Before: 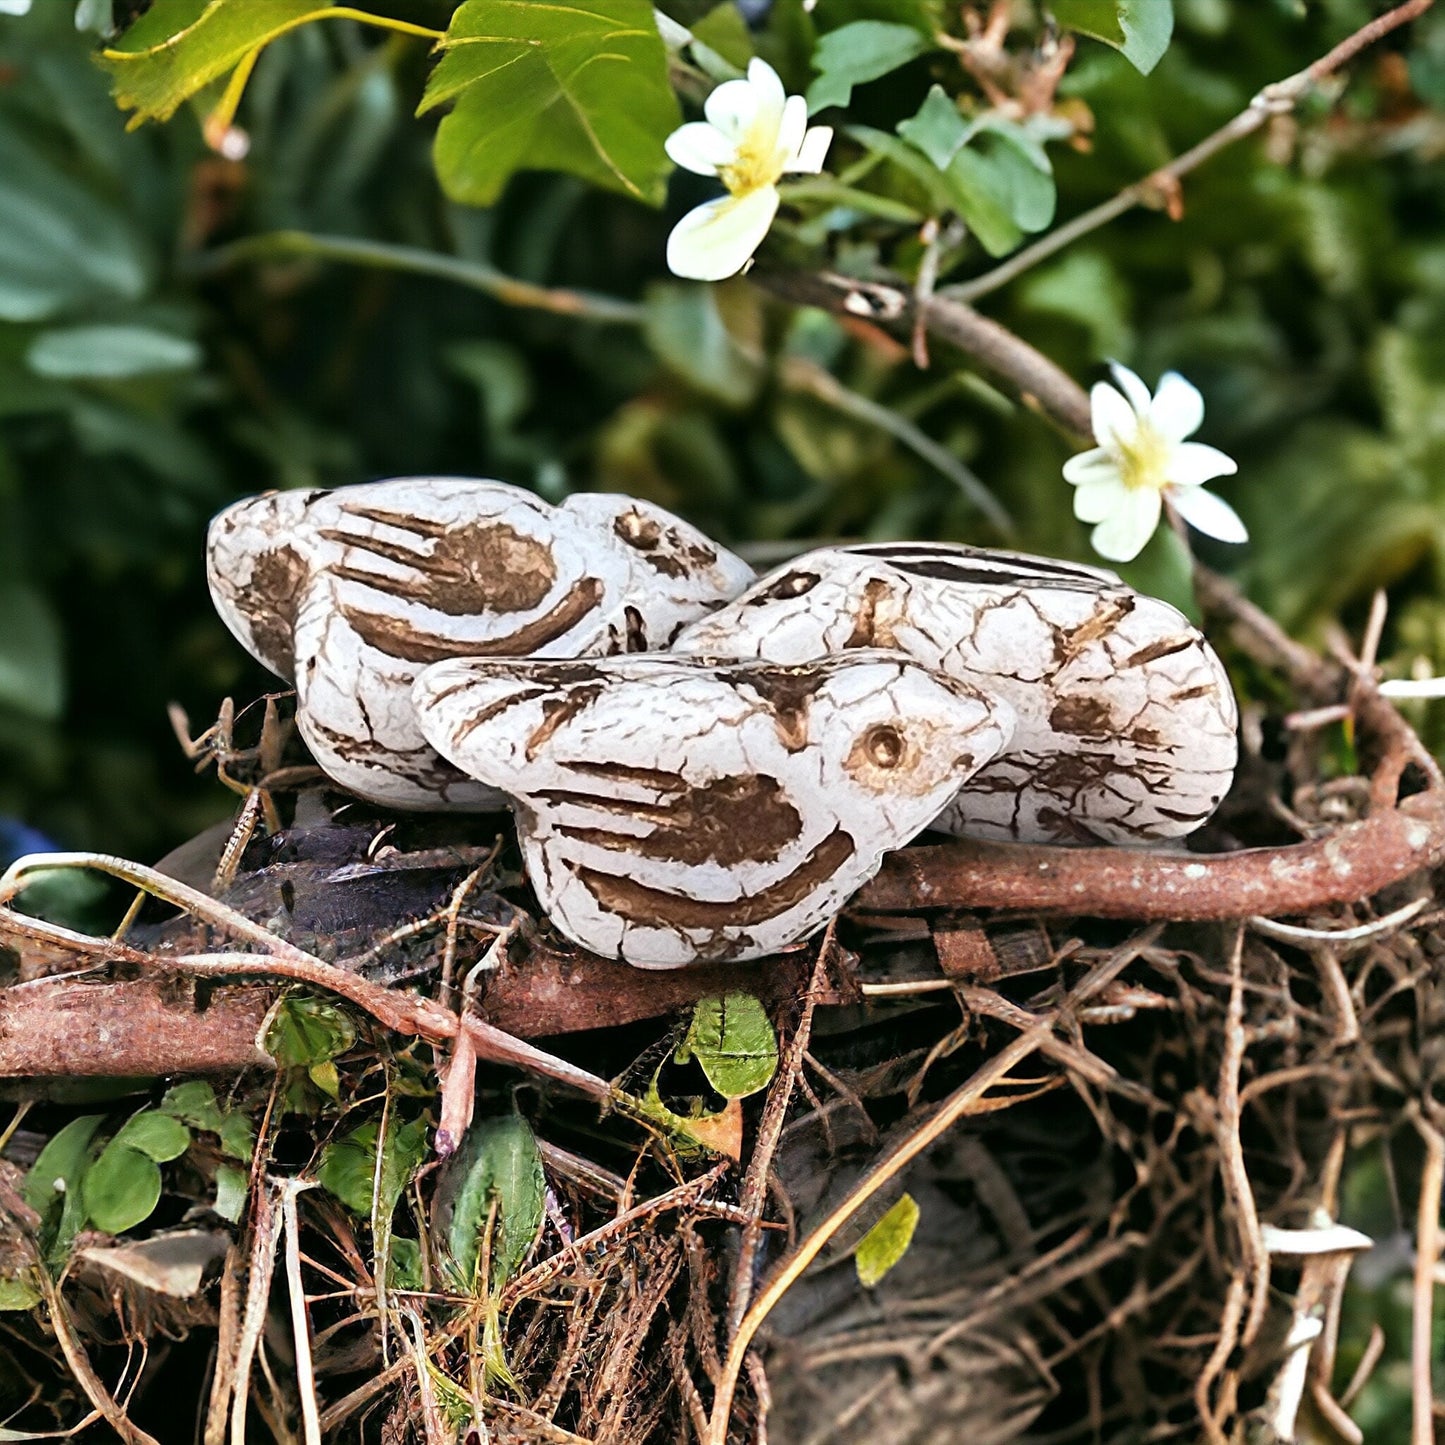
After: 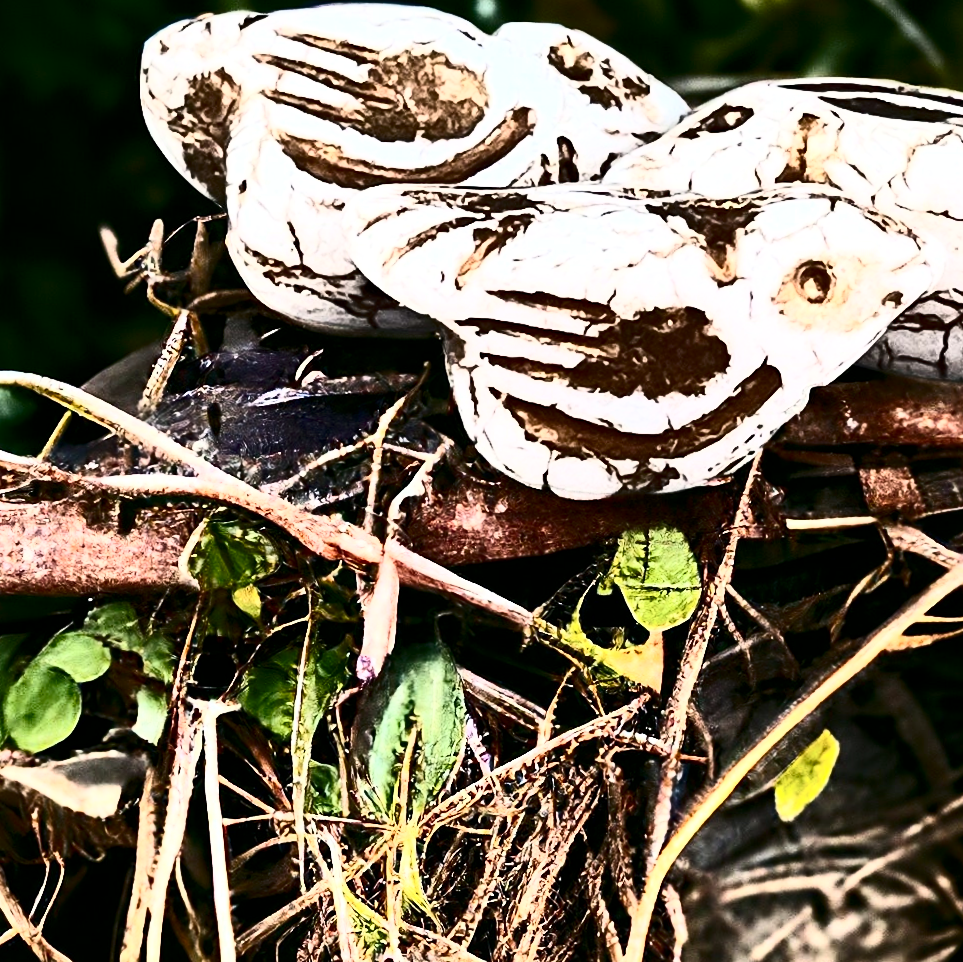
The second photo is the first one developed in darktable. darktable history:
crop and rotate: angle -1.2°, left 3.956%, top 32.032%, right 27.988%
color balance rgb: shadows lift › luminance -5.33%, shadows lift › chroma 1.055%, shadows lift › hue 218.49°, power › hue 309.3°, perceptual saturation grading › global saturation 24.898%
local contrast: mode bilateral grid, contrast 21, coarseness 50, detail 119%, midtone range 0.2
contrast brightness saturation: contrast 0.931, brightness 0.205
